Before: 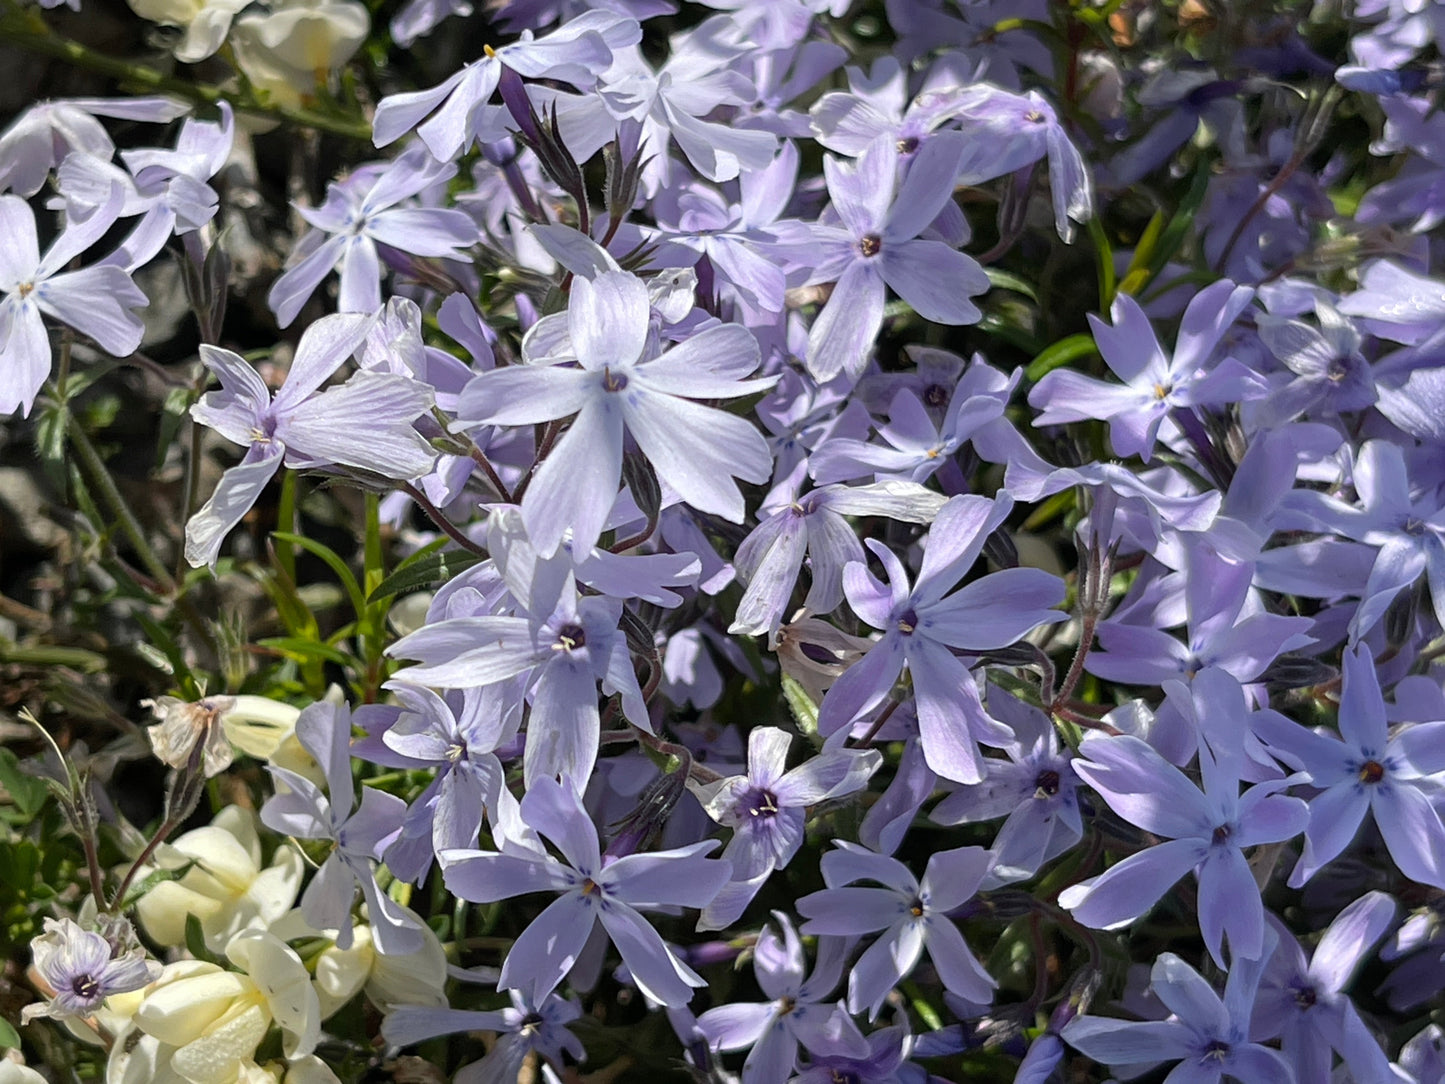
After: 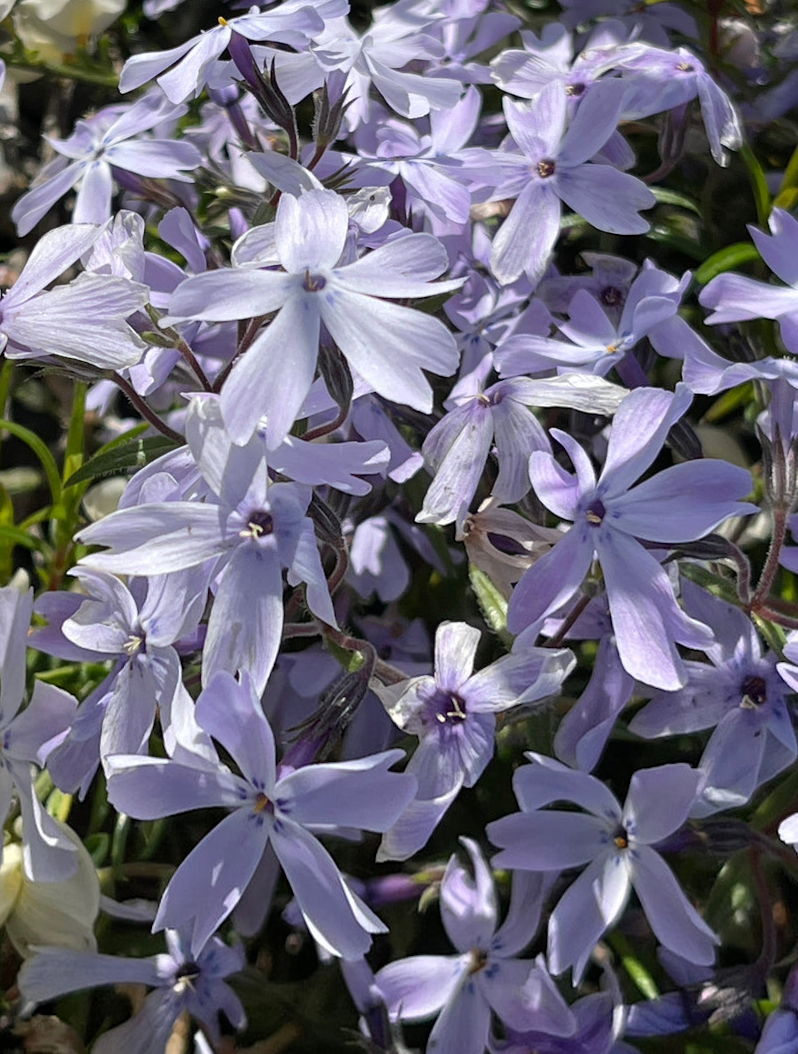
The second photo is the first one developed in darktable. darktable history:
crop and rotate: left 13.409%, right 19.924%
rotate and perspective: rotation 0.72°, lens shift (vertical) -0.352, lens shift (horizontal) -0.051, crop left 0.152, crop right 0.859, crop top 0.019, crop bottom 0.964
